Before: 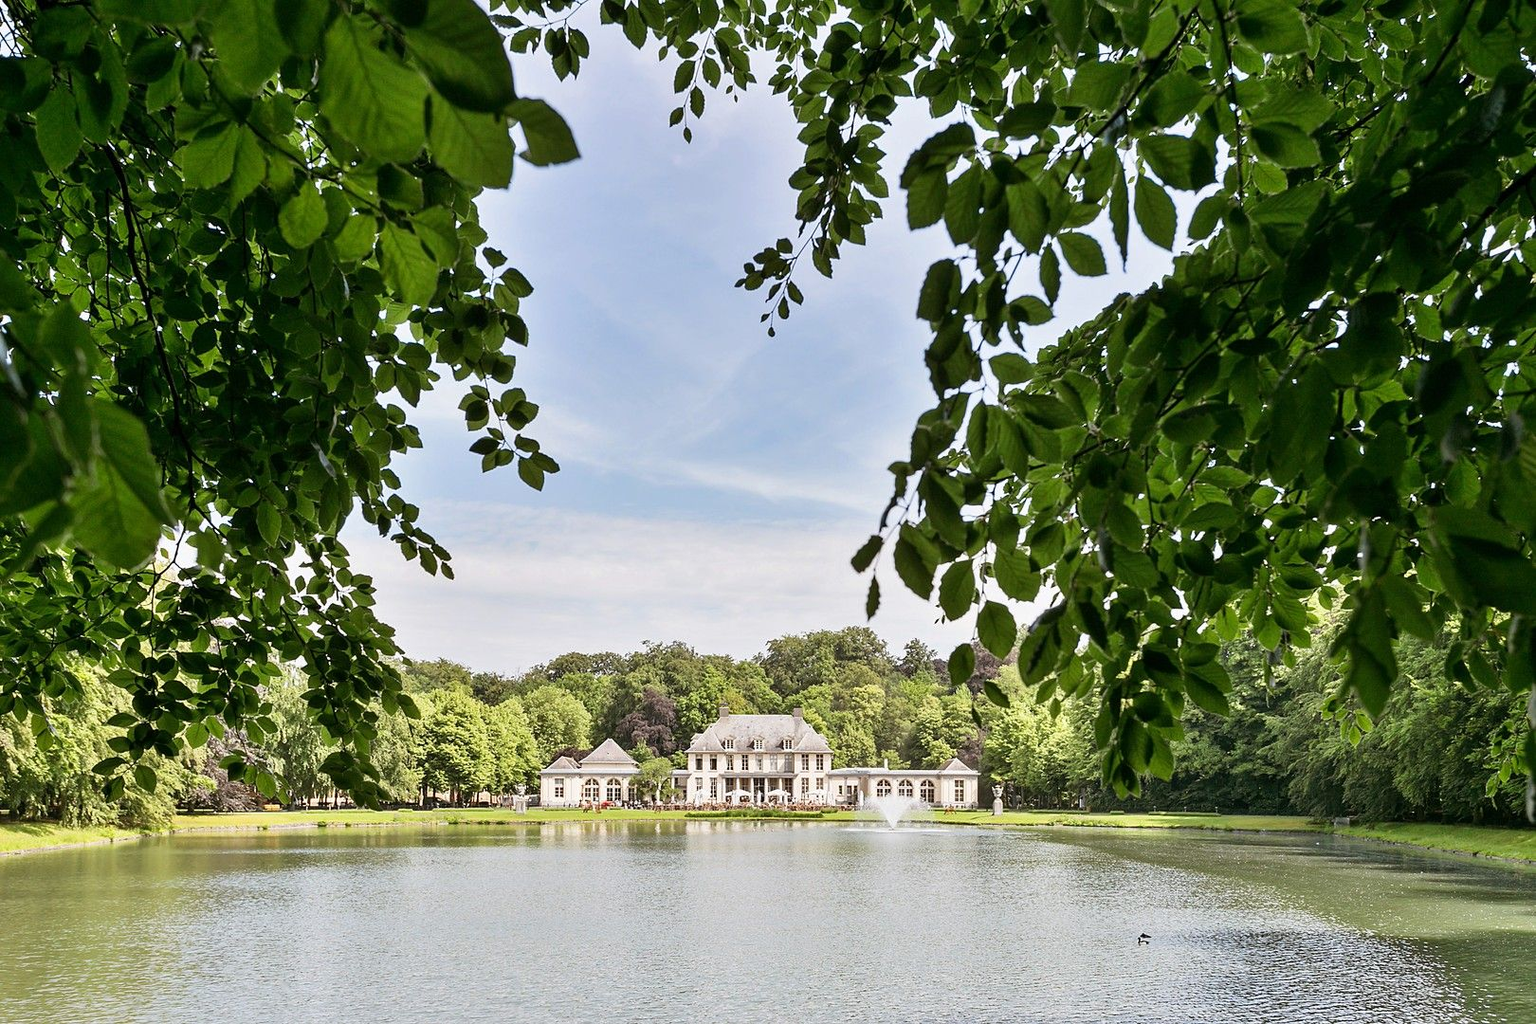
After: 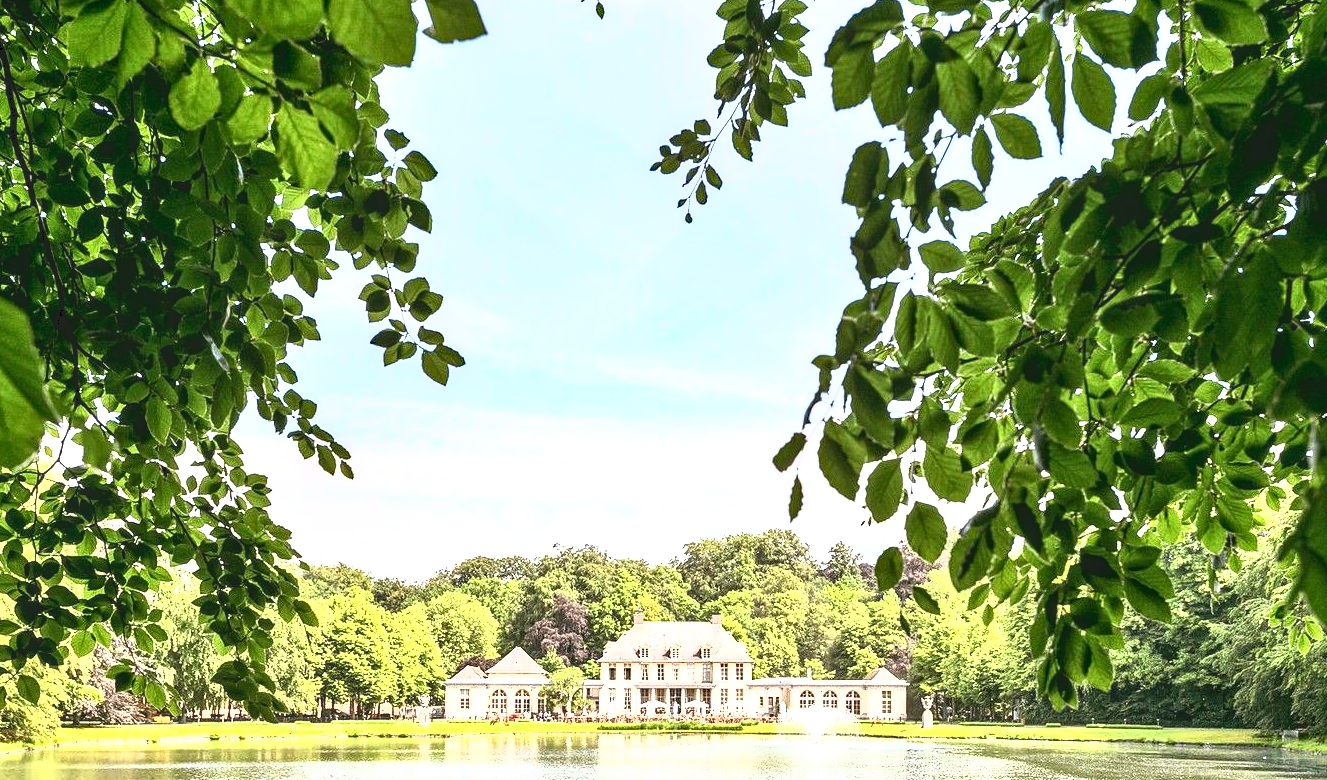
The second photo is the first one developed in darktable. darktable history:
exposure: exposure 0.768 EV, compensate highlight preservation false
crop: left 7.761%, top 12.274%, right 10.269%, bottom 15.411%
haze removal: compatibility mode true, adaptive false
shadows and highlights: shadows 25.11, highlights -23.86, shadows color adjustment 99.17%, highlights color adjustment 0.27%
contrast brightness saturation: saturation 0.104
tone curve: curves: ch0 [(0, 0) (0.003, 0.116) (0.011, 0.116) (0.025, 0.113) (0.044, 0.114) (0.069, 0.118) (0.1, 0.137) (0.136, 0.171) (0.177, 0.213) (0.224, 0.259) (0.277, 0.316) (0.335, 0.381) (0.399, 0.458) (0.468, 0.548) (0.543, 0.654) (0.623, 0.775) (0.709, 0.895) (0.801, 0.972) (0.898, 0.991) (1, 1)], color space Lab, independent channels, preserve colors none
local contrast: on, module defaults
